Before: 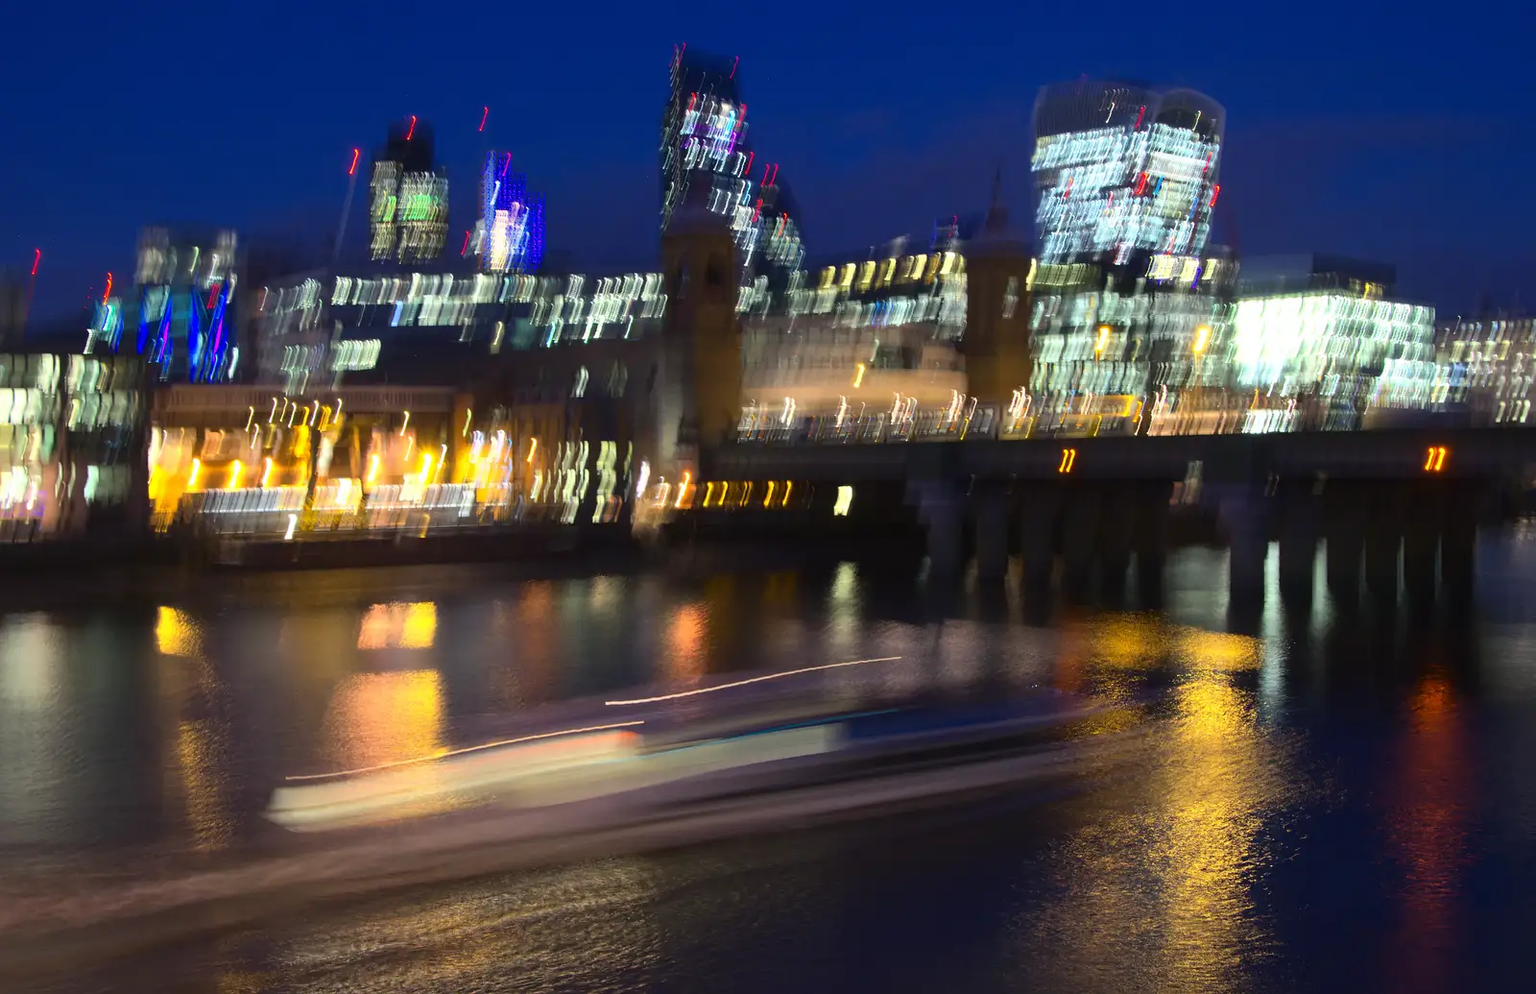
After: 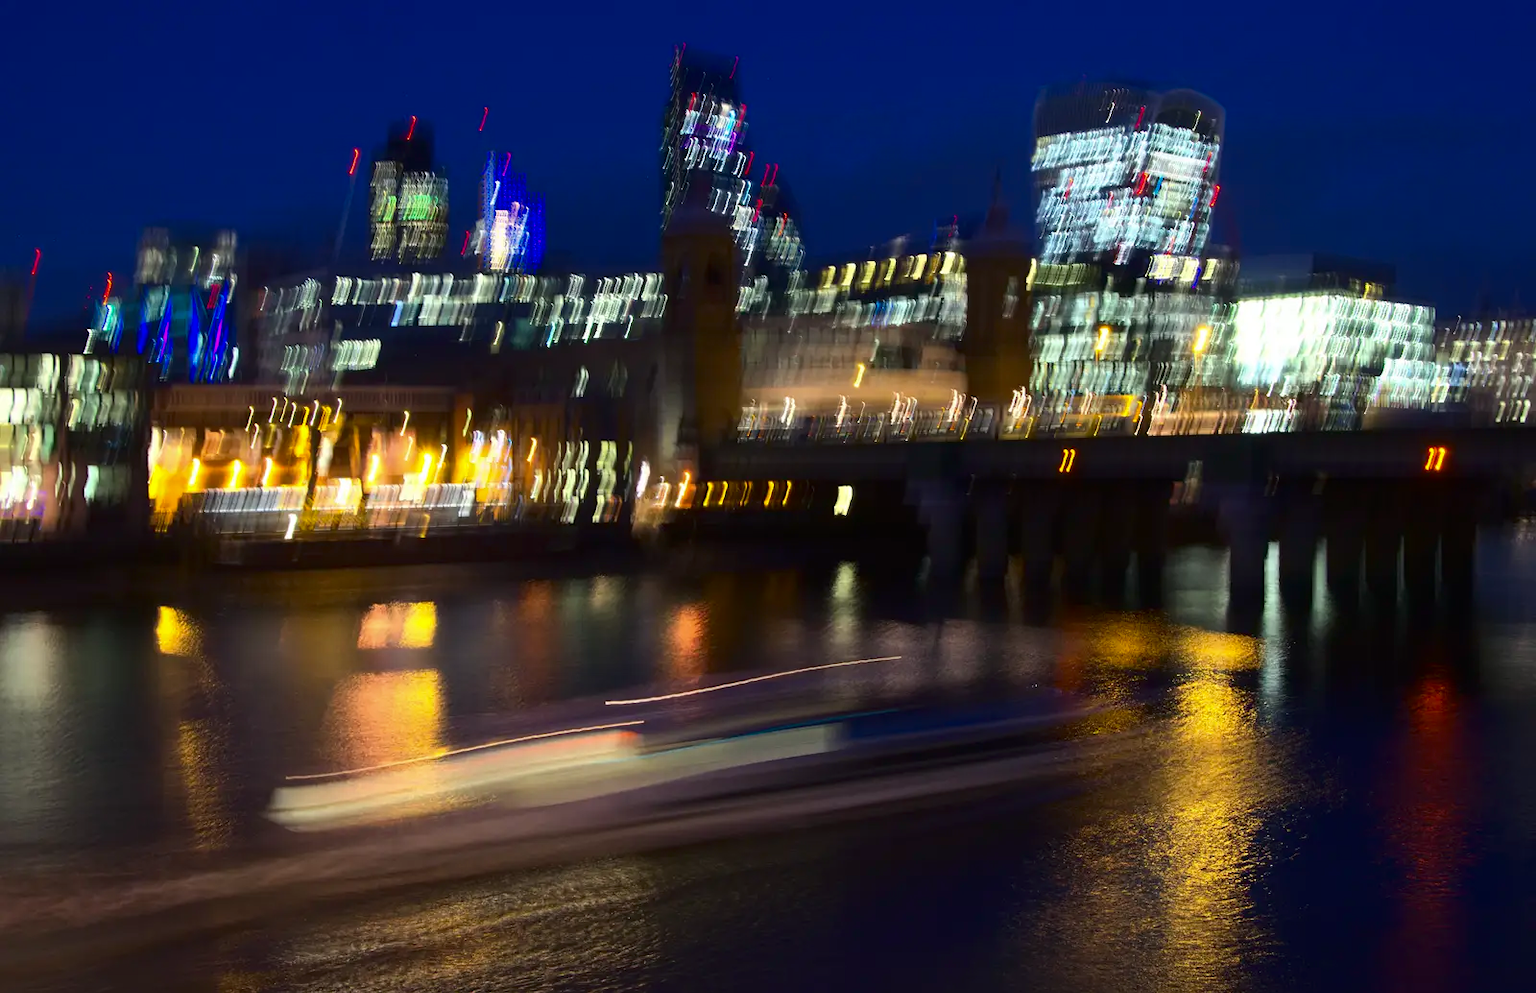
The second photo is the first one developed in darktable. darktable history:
contrast brightness saturation: contrast 0.067, brightness -0.127, saturation 0.064
